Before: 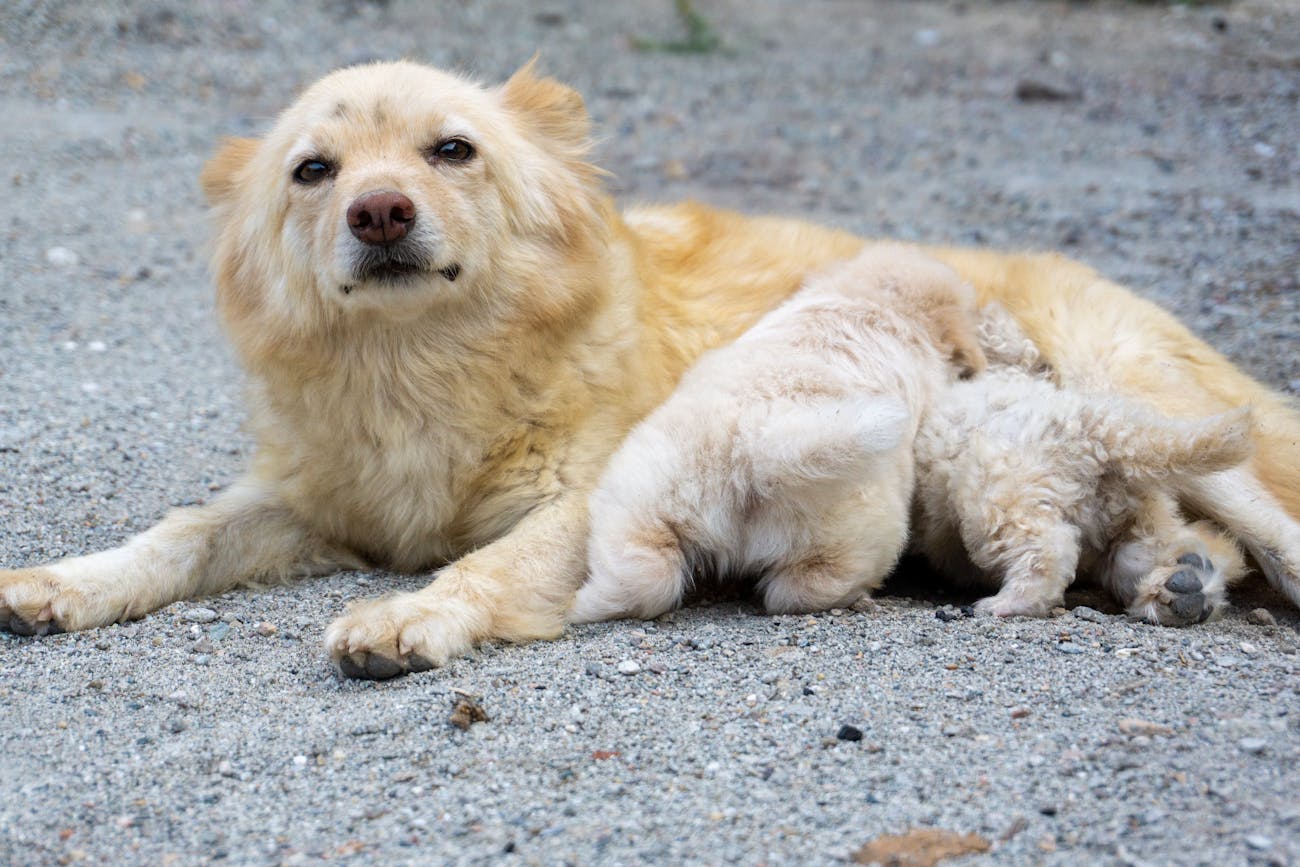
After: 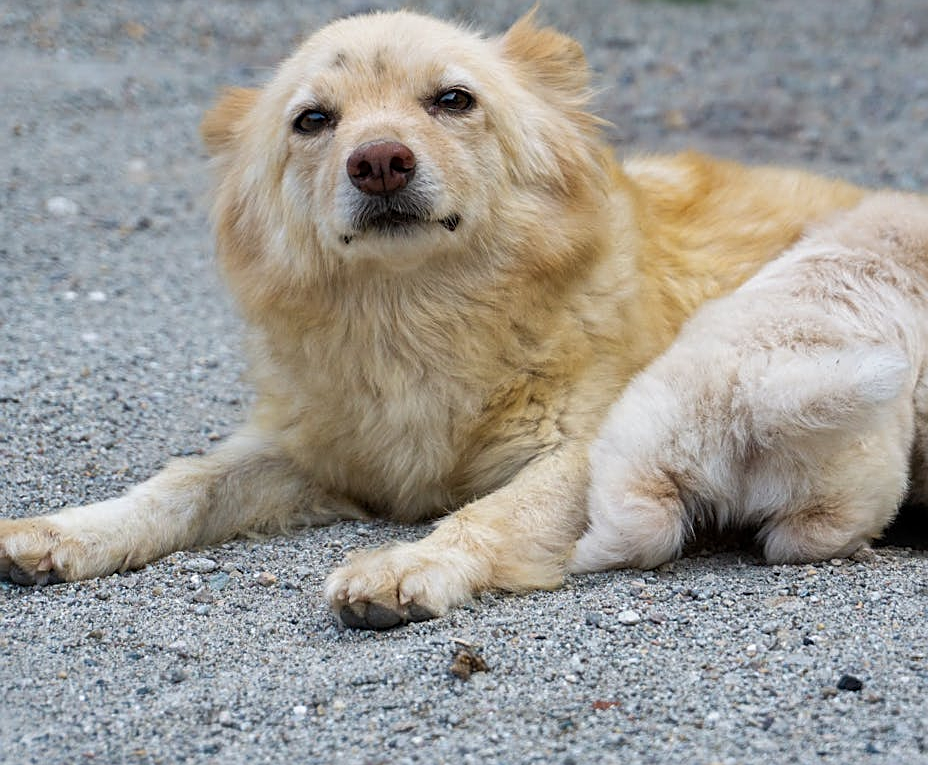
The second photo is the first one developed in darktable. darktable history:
shadows and highlights: shadows 60, soften with gaussian
exposure: exposure -0.116 EV, compensate exposure bias true, compensate highlight preservation false
sharpen: on, module defaults
crop: top 5.803%, right 27.864%, bottom 5.804%
